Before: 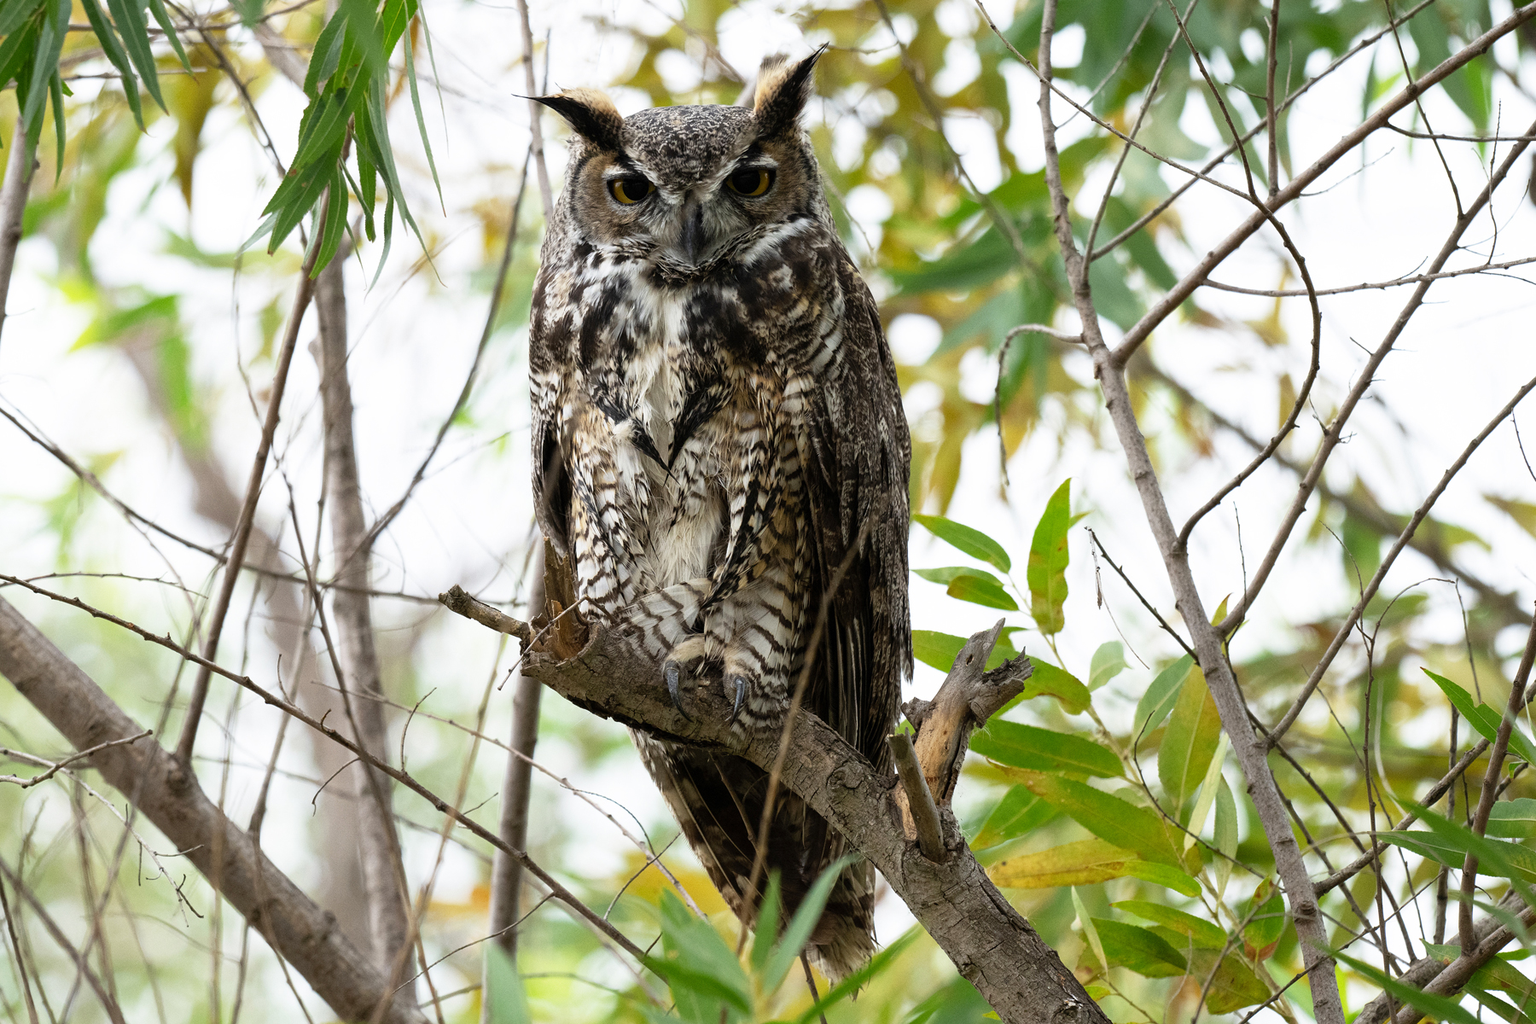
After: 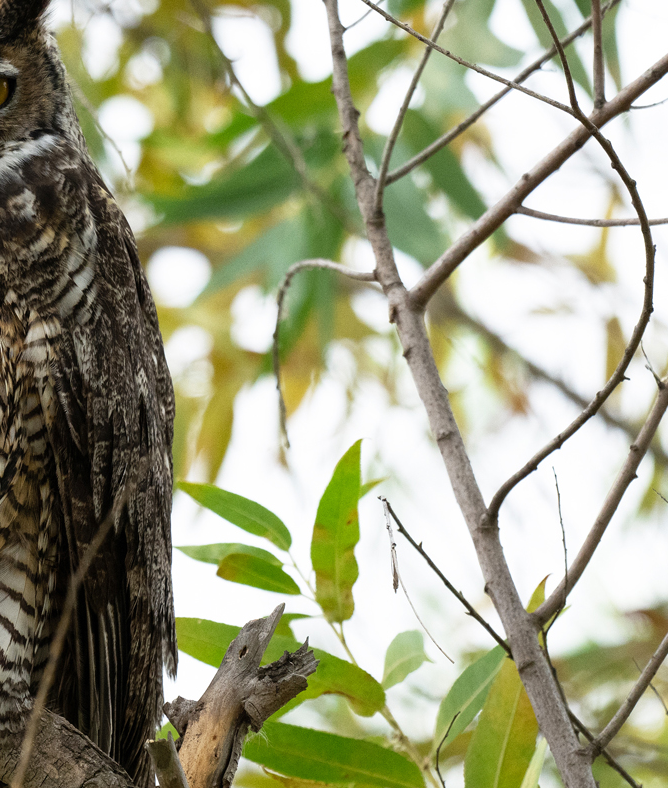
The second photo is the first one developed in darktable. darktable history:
crop and rotate: left 49.664%, top 10.15%, right 13.185%, bottom 24.141%
